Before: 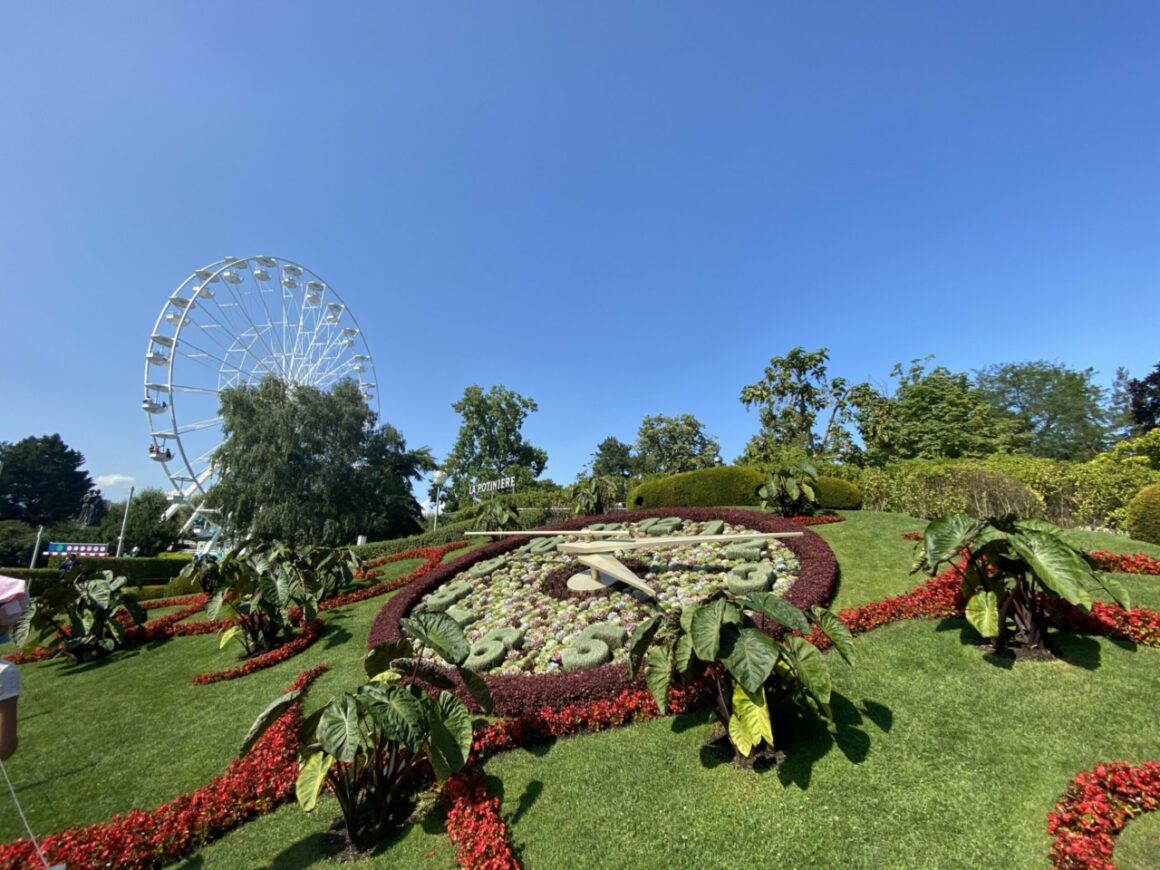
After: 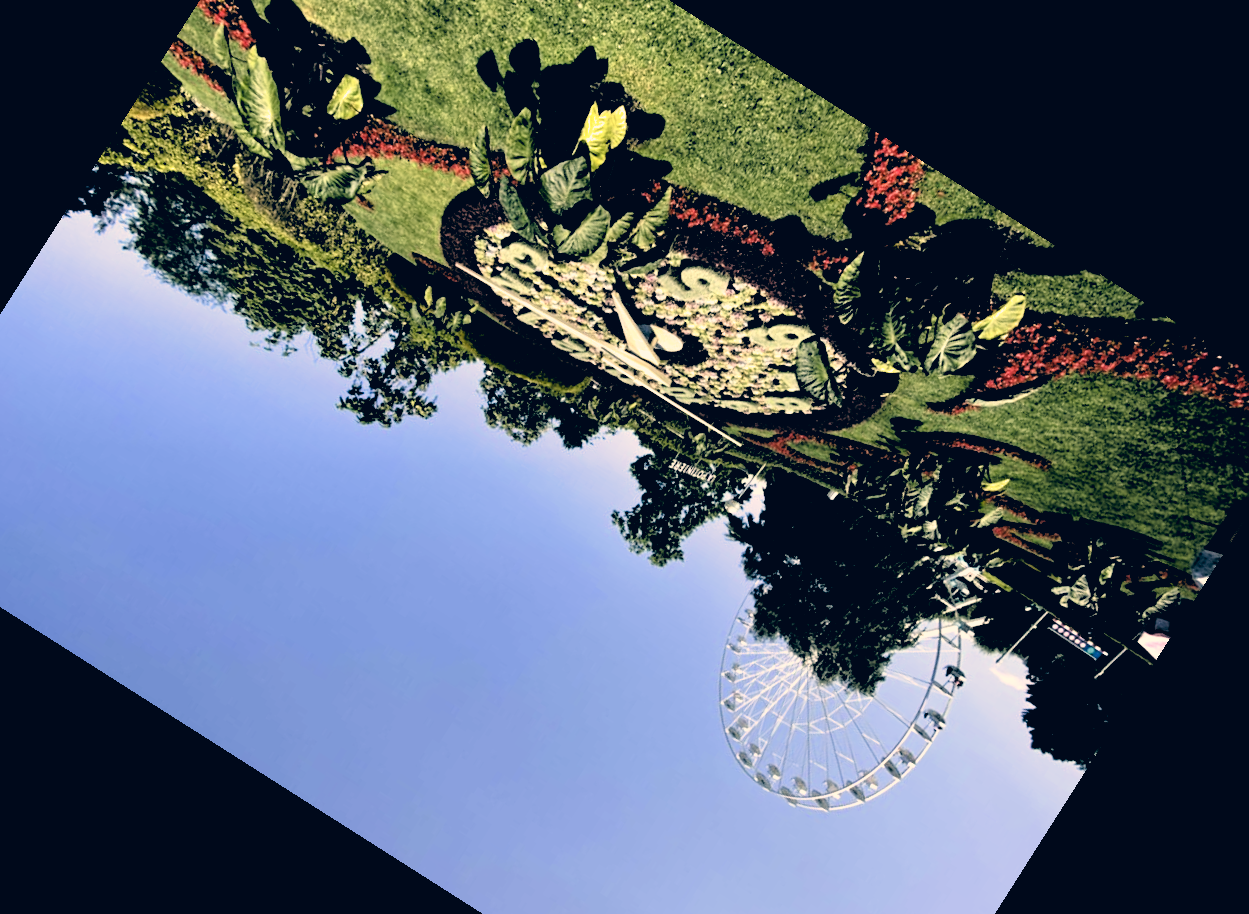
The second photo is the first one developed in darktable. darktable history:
filmic rgb: black relative exposure -1.07 EV, white relative exposure 2.08 EV, hardness 1.54, contrast 2.233
color correction: highlights a* 10.29, highlights b* 14.5, shadows a* -10.06, shadows b* -14.81
crop and rotate: angle 147.55°, left 9.104%, top 15.593%, right 4.462%, bottom 16.979%
